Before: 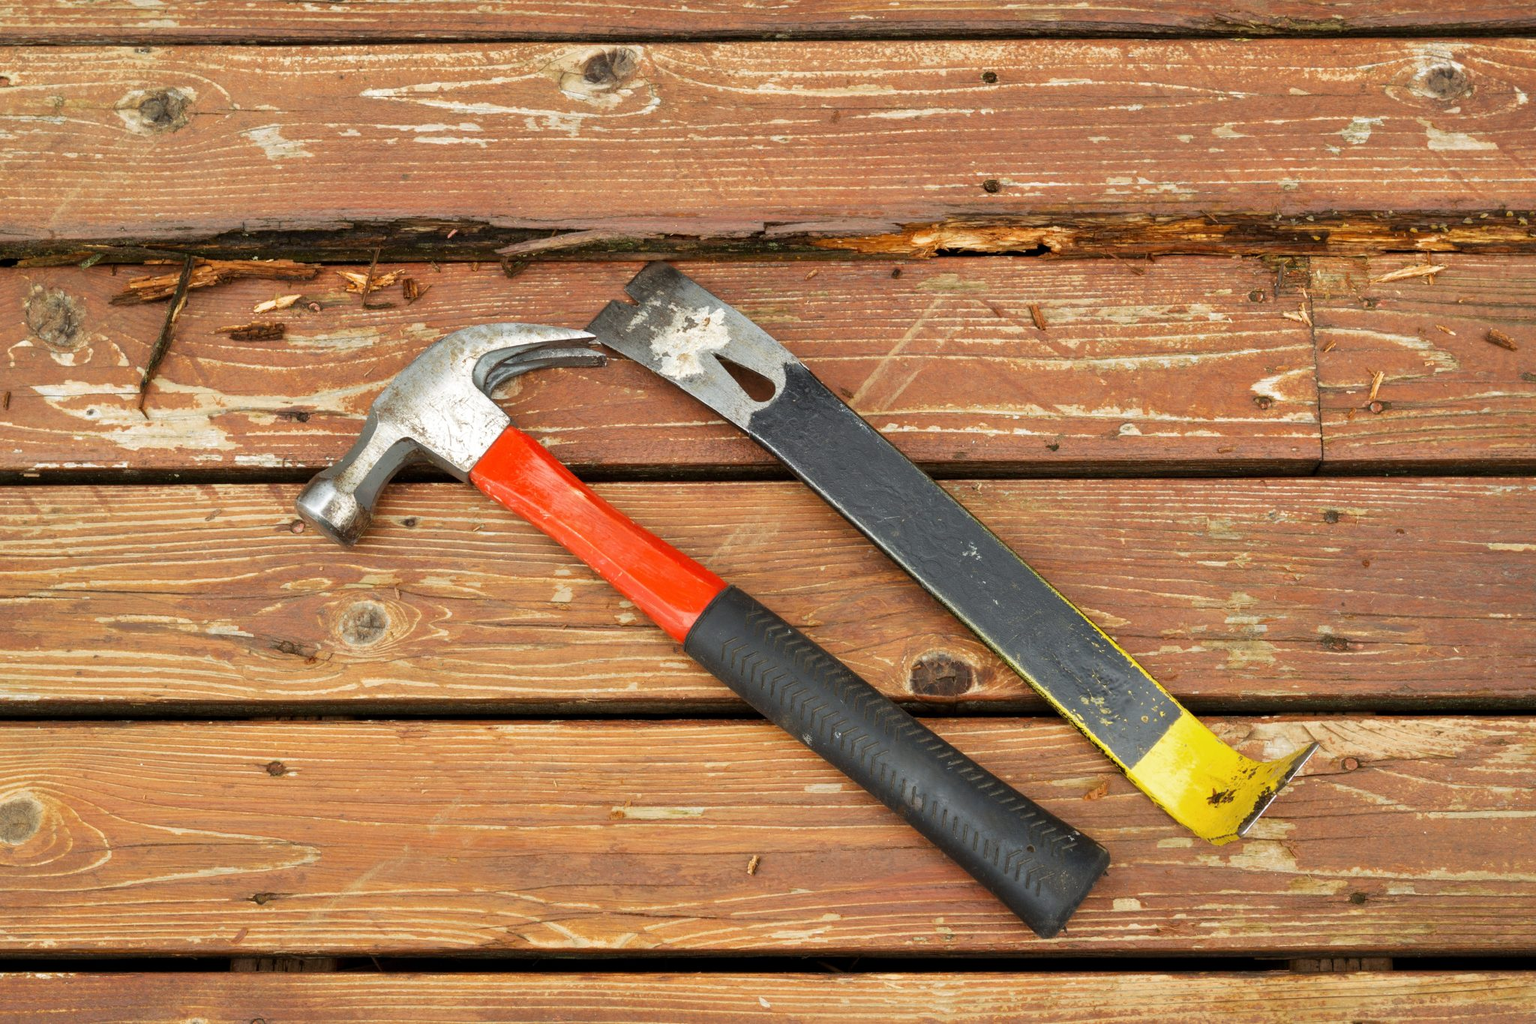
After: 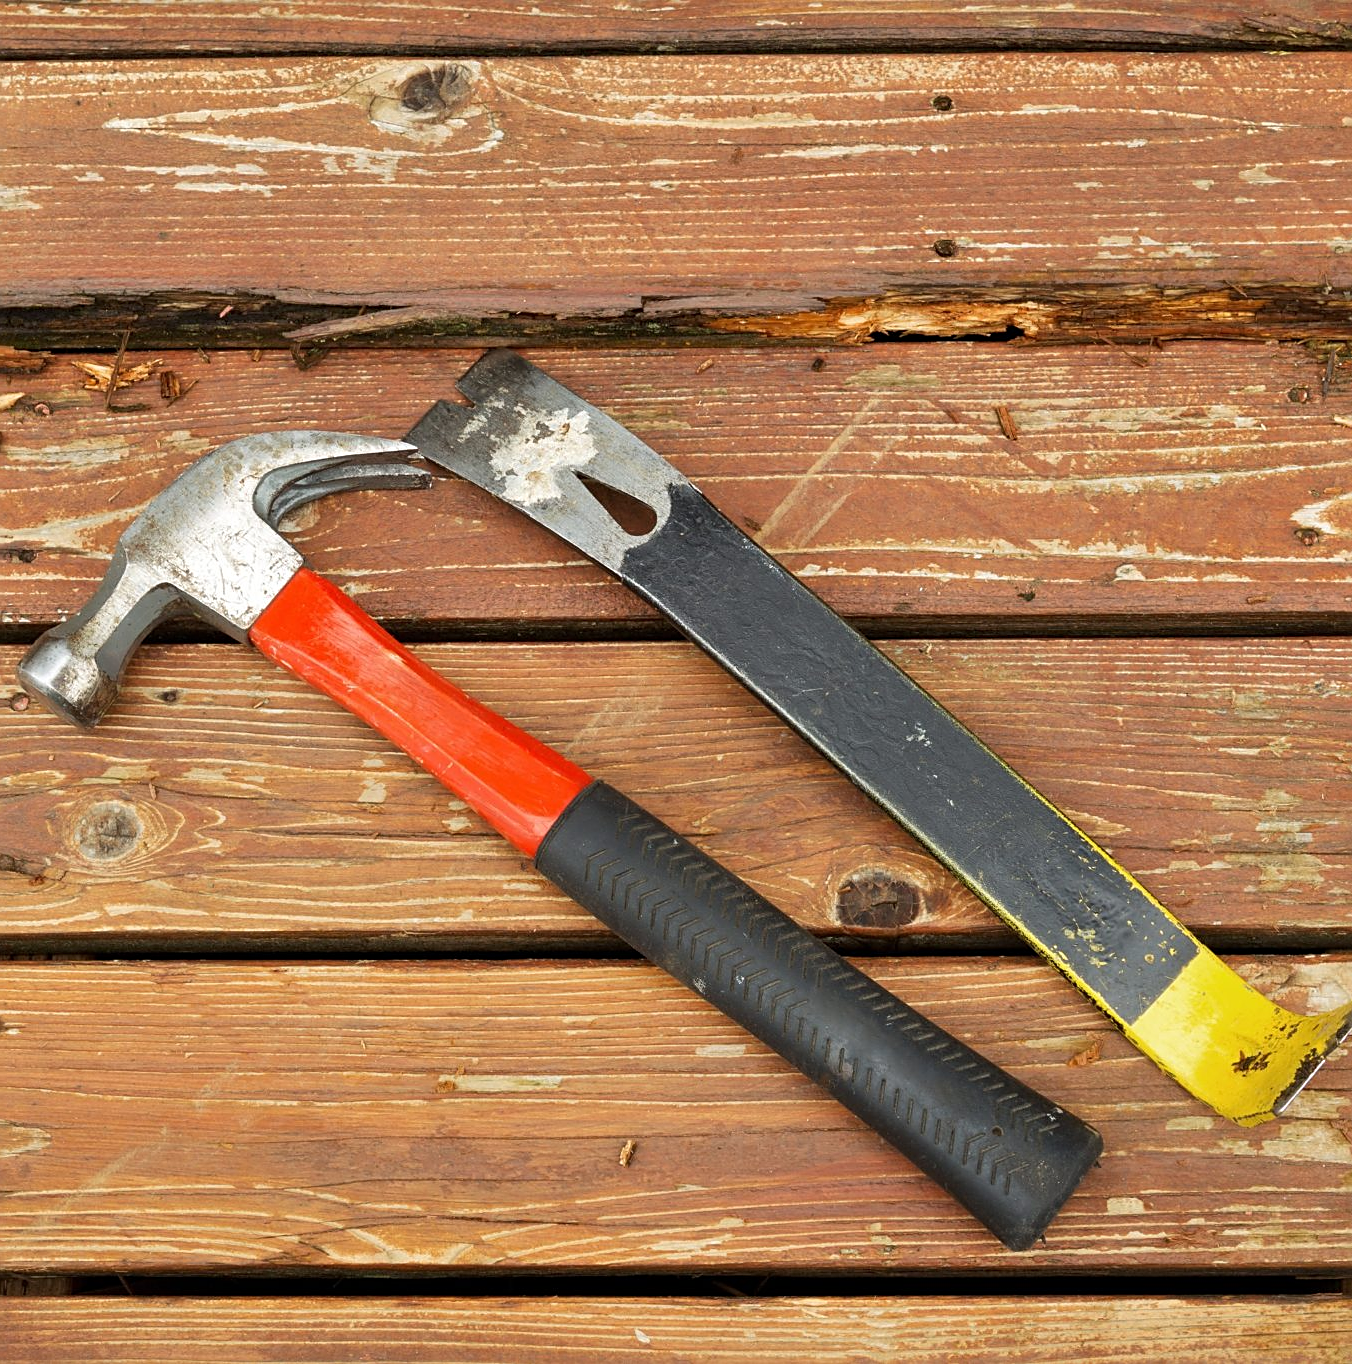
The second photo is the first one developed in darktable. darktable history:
crop and rotate: left 18.442%, right 15.508%
sharpen: on, module defaults
